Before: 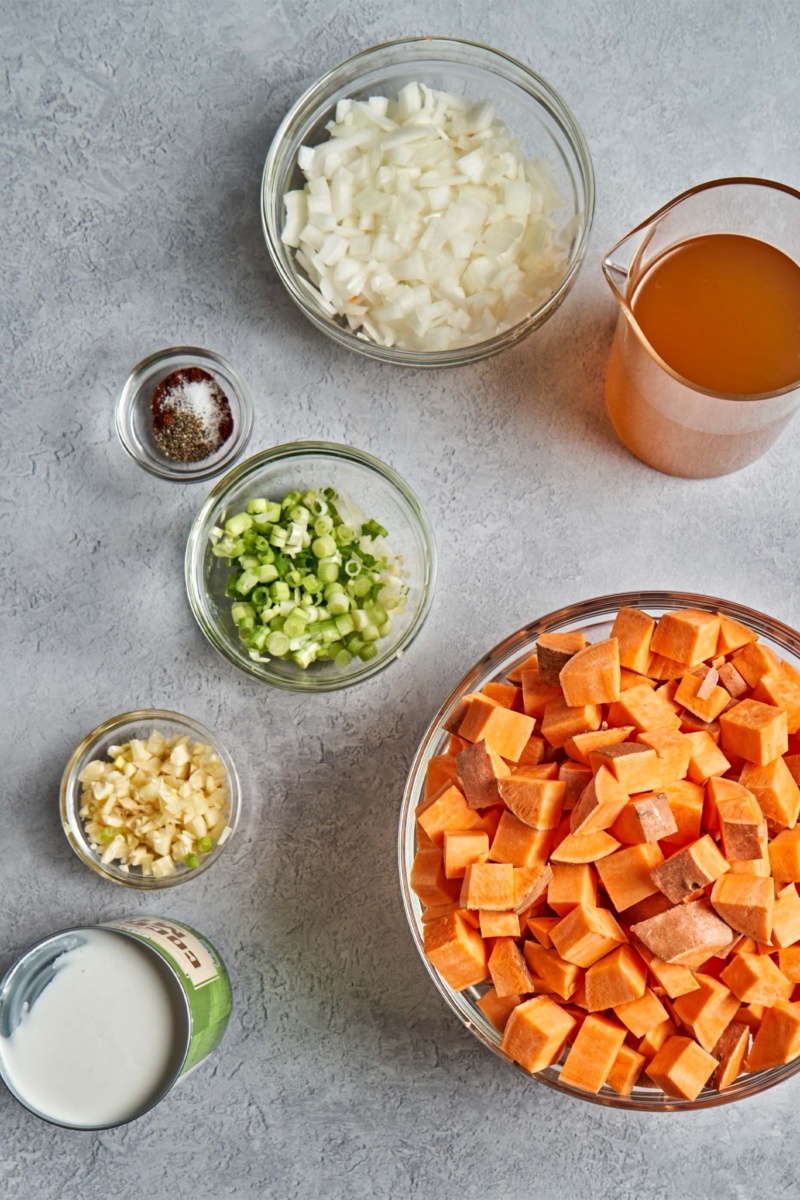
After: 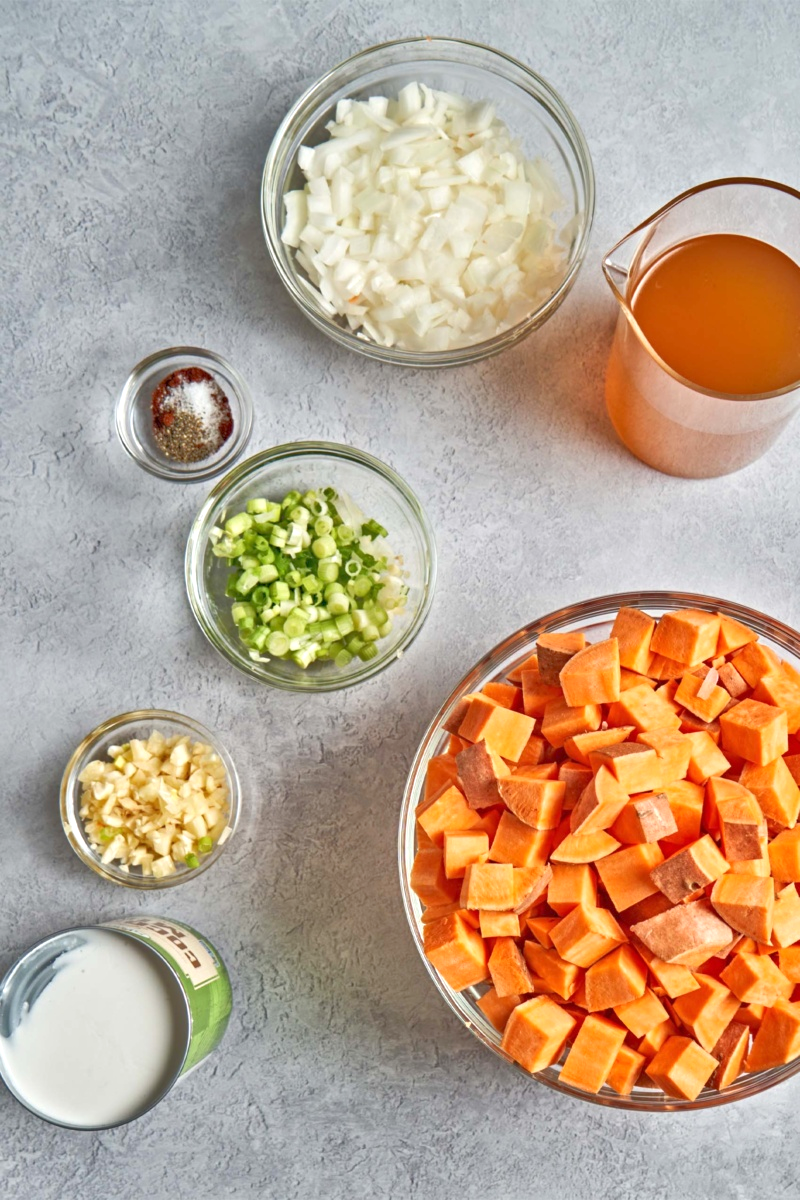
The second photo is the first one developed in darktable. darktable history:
exposure: exposure 0.235 EV, compensate exposure bias true, compensate highlight preservation false
tone equalizer: -7 EV 0.143 EV, -6 EV 0.574 EV, -5 EV 1.11 EV, -4 EV 1.31 EV, -3 EV 1.12 EV, -2 EV 0.6 EV, -1 EV 0.155 EV
